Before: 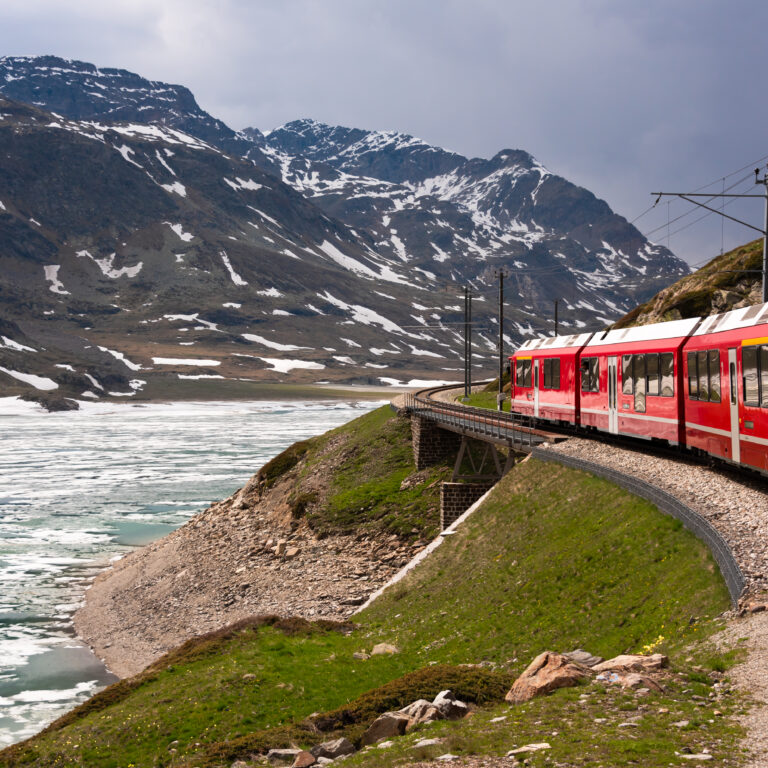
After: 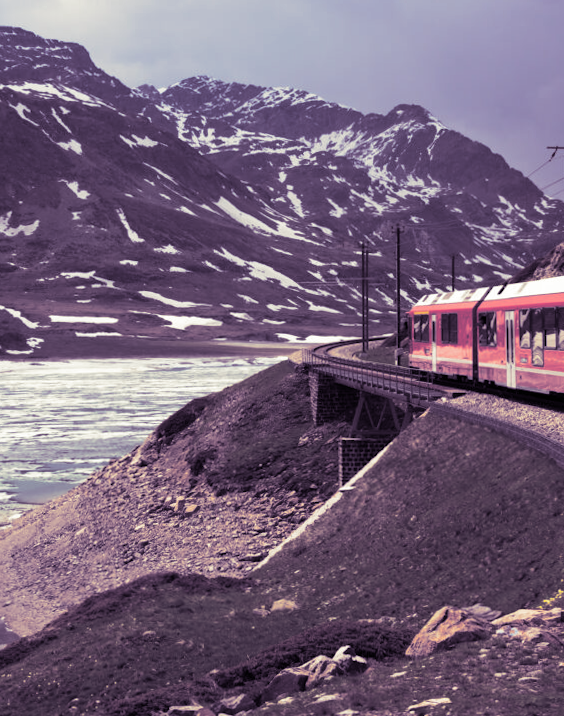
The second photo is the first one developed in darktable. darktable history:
split-toning: shadows › hue 266.4°, shadows › saturation 0.4, highlights › hue 61.2°, highlights › saturation 0.3, compress 0%
rotate and perspective: rotation -0.45°, automatic cropping original format, crop left 0.008, crop right 0.992, crop top 0.012, crop bottom 0.988
crop and rotate: left 13.15%, top 5.251%, right 12.609%
